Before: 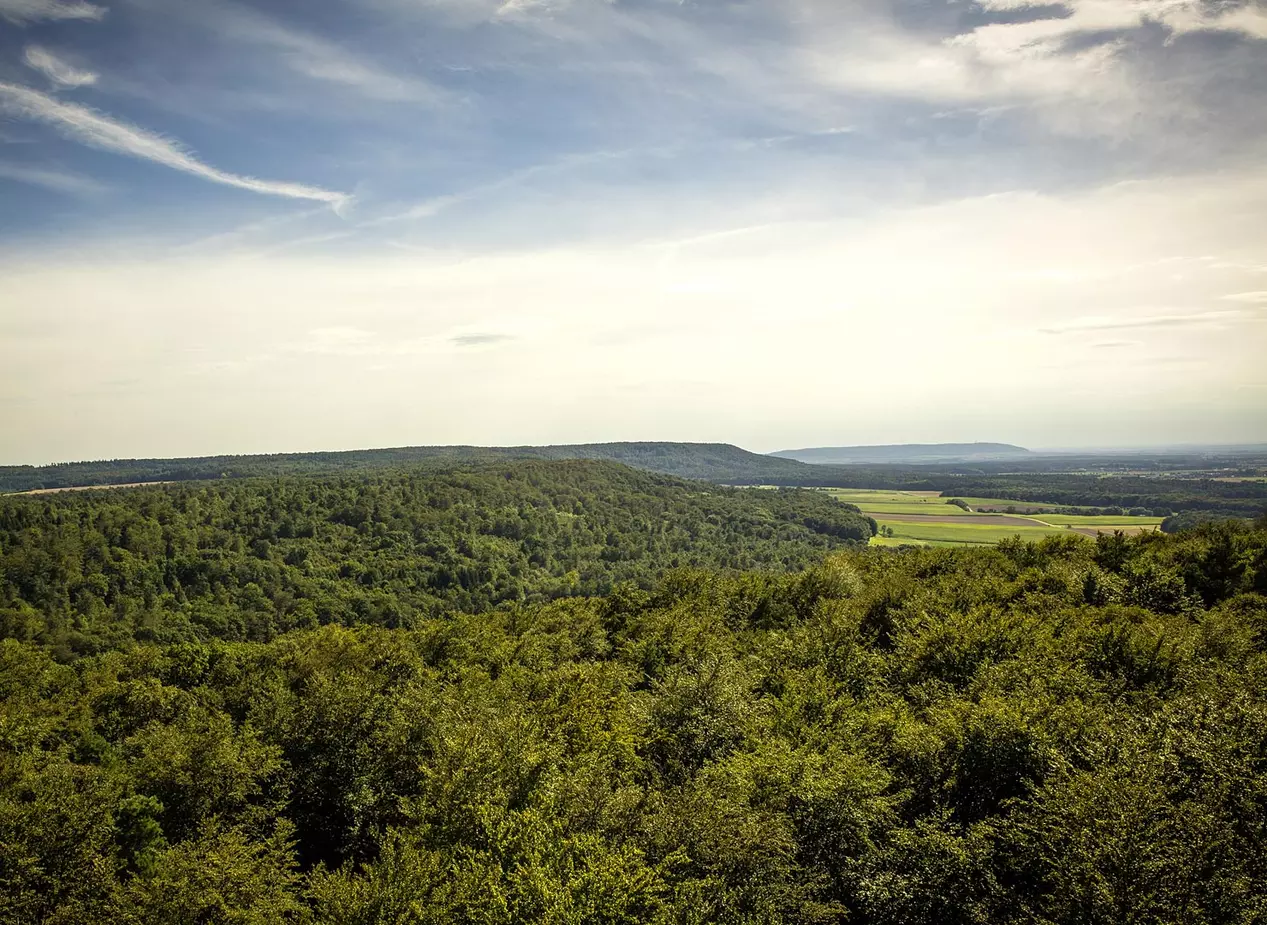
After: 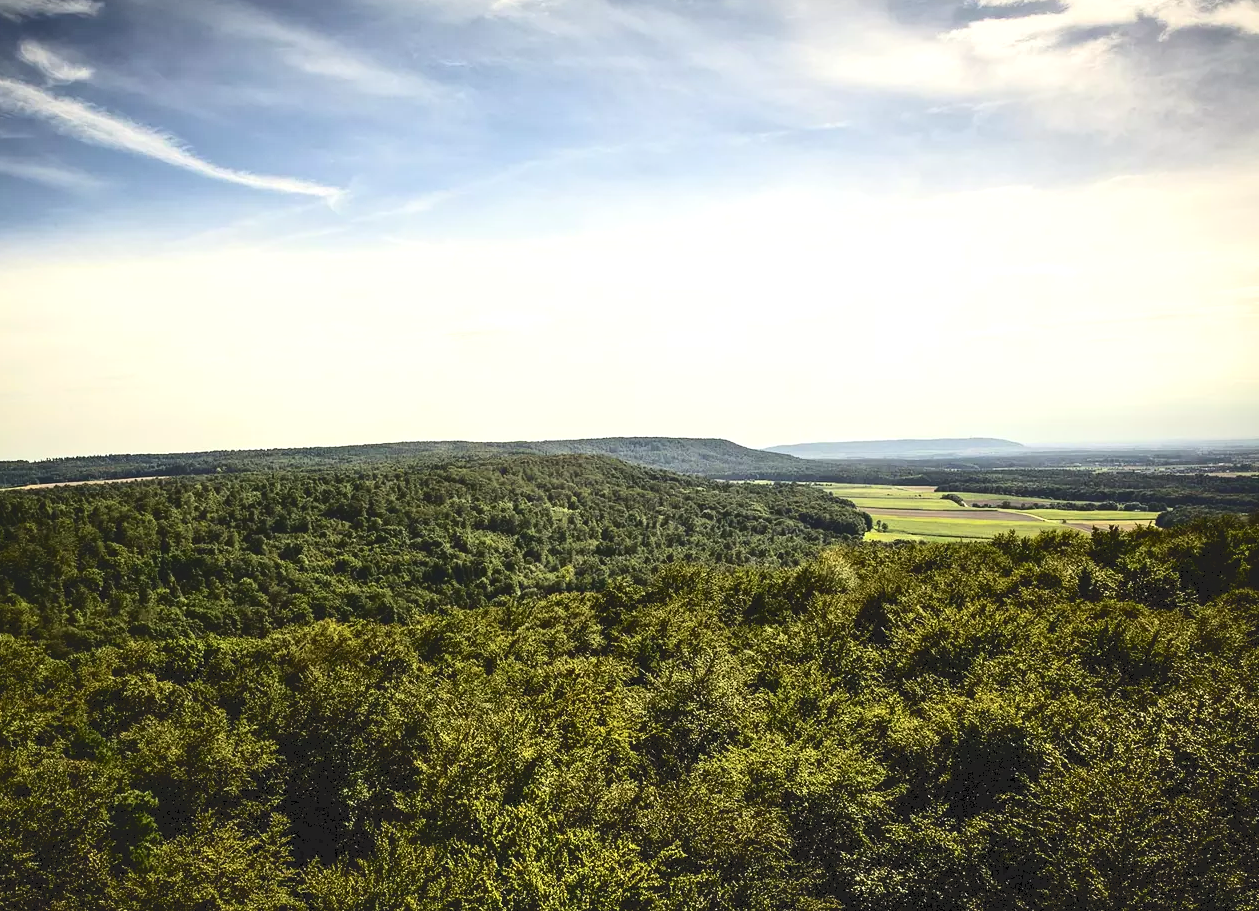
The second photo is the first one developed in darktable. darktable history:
tone curve: curves: ch0 [(0, 0) (0.003, 0.108) (0.011, 0.108) (0.025, 0.108) (0.044, 0.113) (0.069, 0.113) (0.1, 0.121) (0.136, 0.136) (0.177, 0.16) (0.224, 0.192) (0.277, 0.246) (0.335, 0.324) (0.399, 0.419) (0.468, 0.518) (0.543, 0.622) (0.623, 0.721) (0.709, 0.815) (0.801, 0.893) (0.898, 0.949) (1, 1)], color space Lab, independent channels, preserve colors none
shadows and highlights: shadows 24.78, highlights -25.35
crop: left 0.465%, top 0.62%, right 0.147%, bottom 0.804%
tone equalizer: -8 EV -0.444 EV, -7 EV -0.389 EV, -6 EV -0.368 EV, -5 EV -0.238 EV, -3 EV 0.192 EV, -2 EV 0.332 EV, -1 EV 0.404 EV, +0 EV 0.402 EV, edges refinement/feathering 500, mask exposure compensation -1.57 EV, preserve details no
